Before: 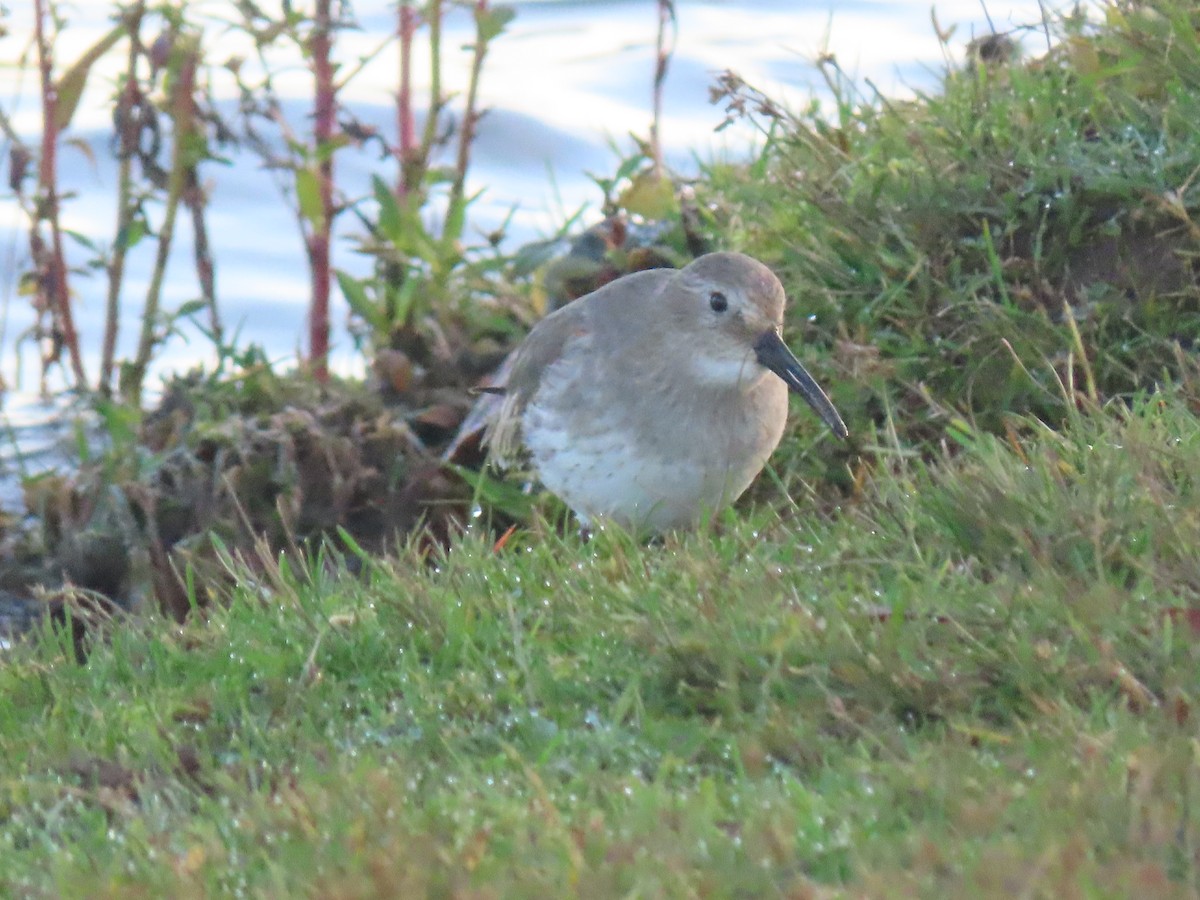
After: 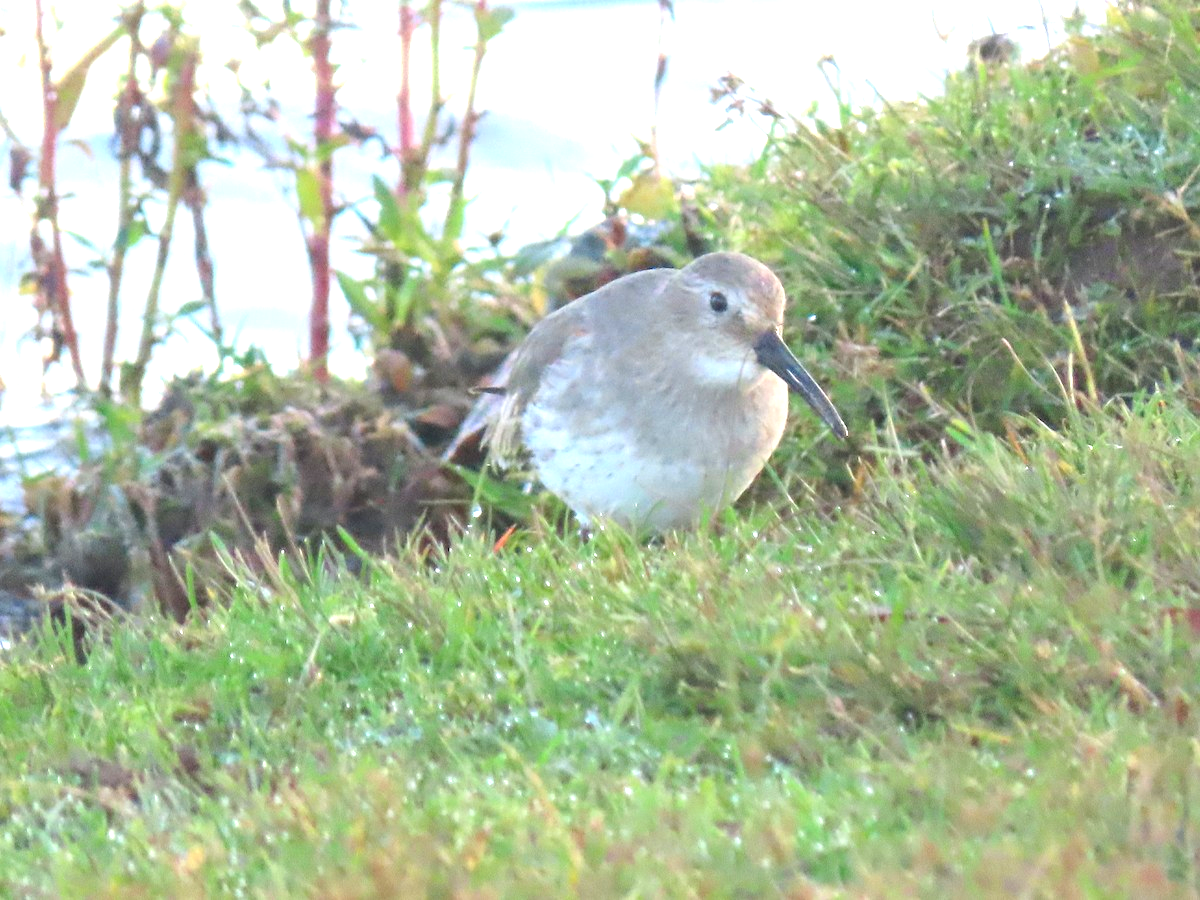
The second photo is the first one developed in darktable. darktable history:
color correction: saturation 1.1
exposure: exposure 1 EV, compensate highlight preservation false
